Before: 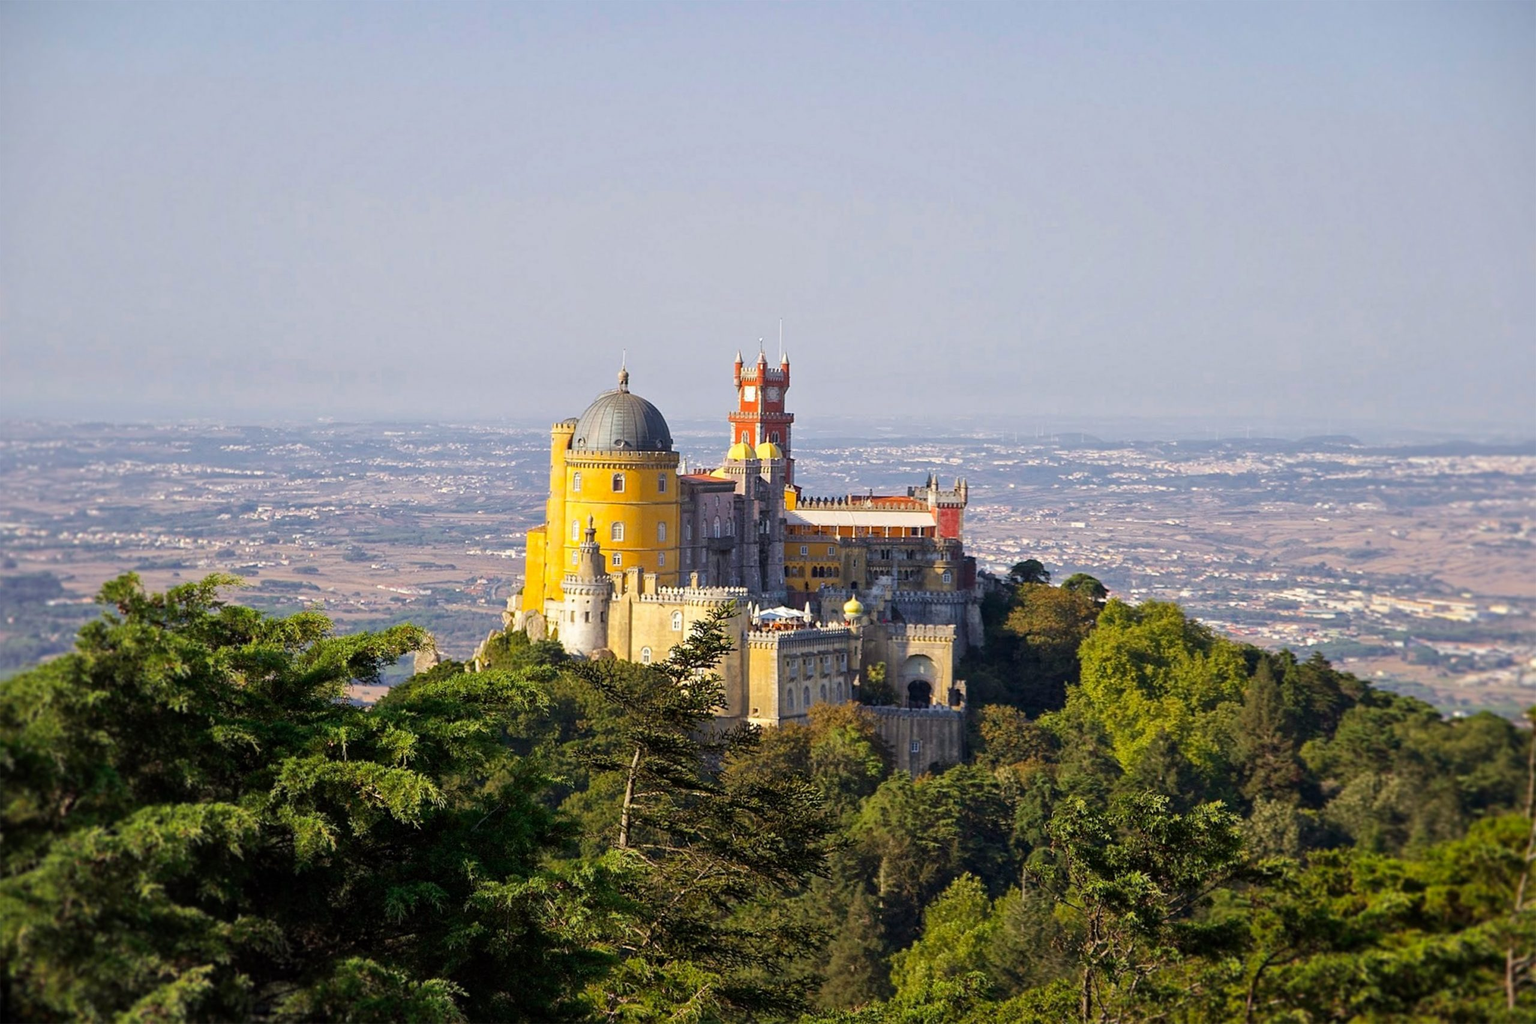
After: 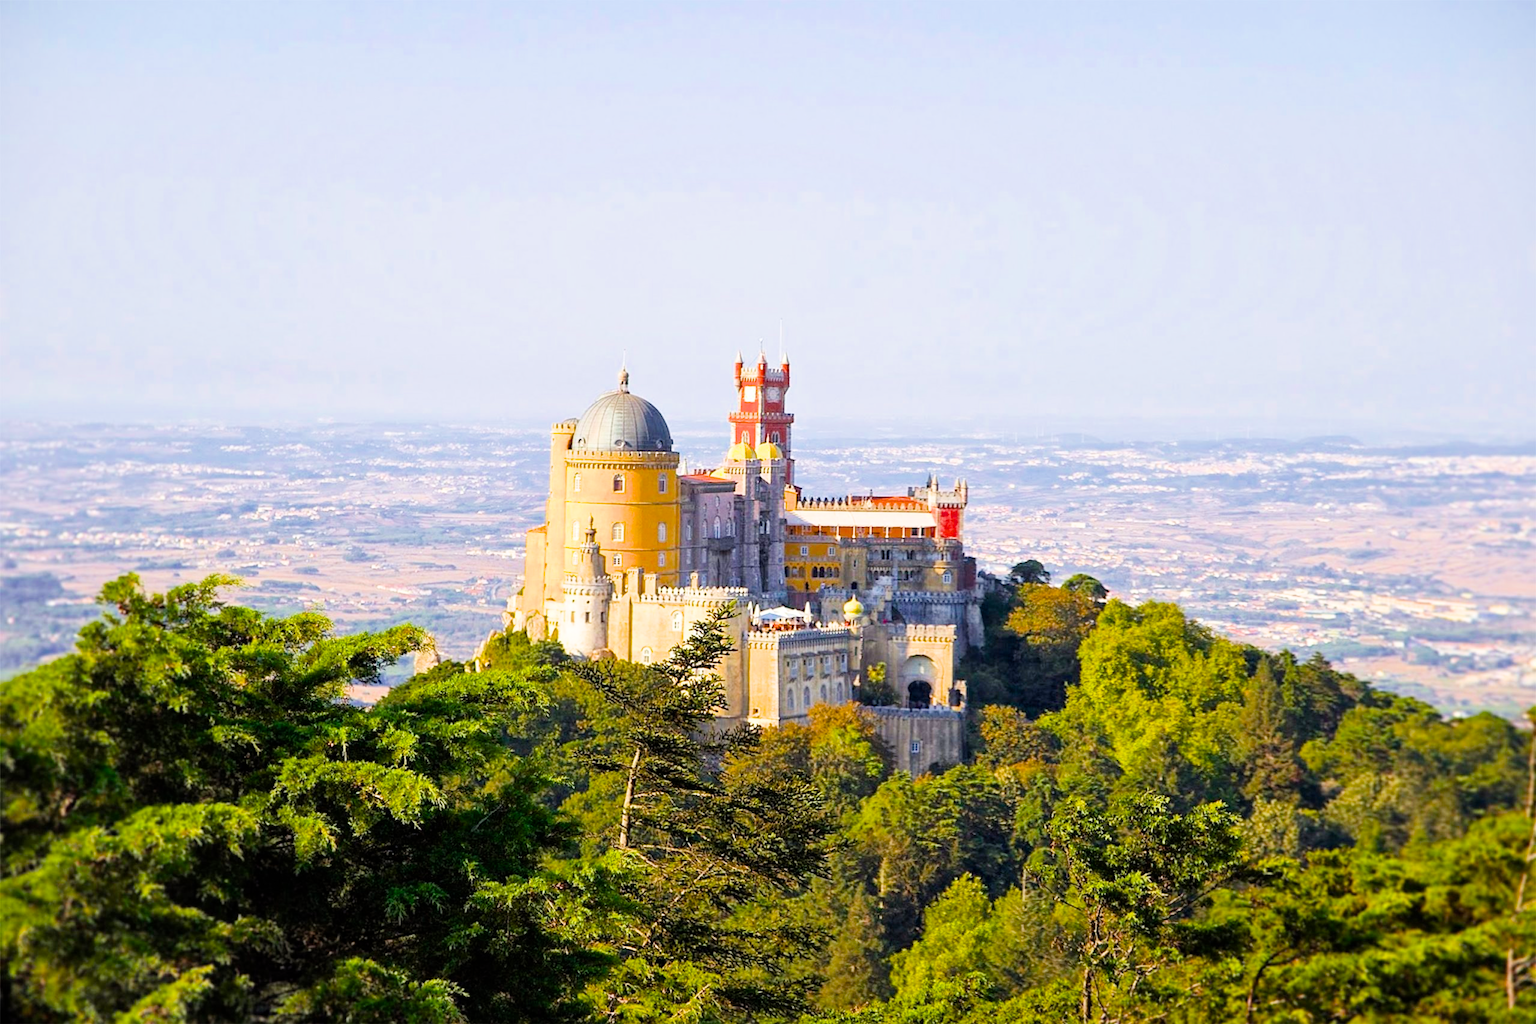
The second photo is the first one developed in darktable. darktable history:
color balance rgb: perceptual saturation grading › global saturation 19.706%, global vibrance 15.736%, saturation formula JzAzBz (2021)
exposure: black level correction 0, exposure 1.412 EV, compensate highlight preservation false
filmic rgb: black relative exposure -7.99 EV, white relative exposure 3.87 EV, threshold 5.96 EV, hardness 4.29, enable highlight reconstruction true
